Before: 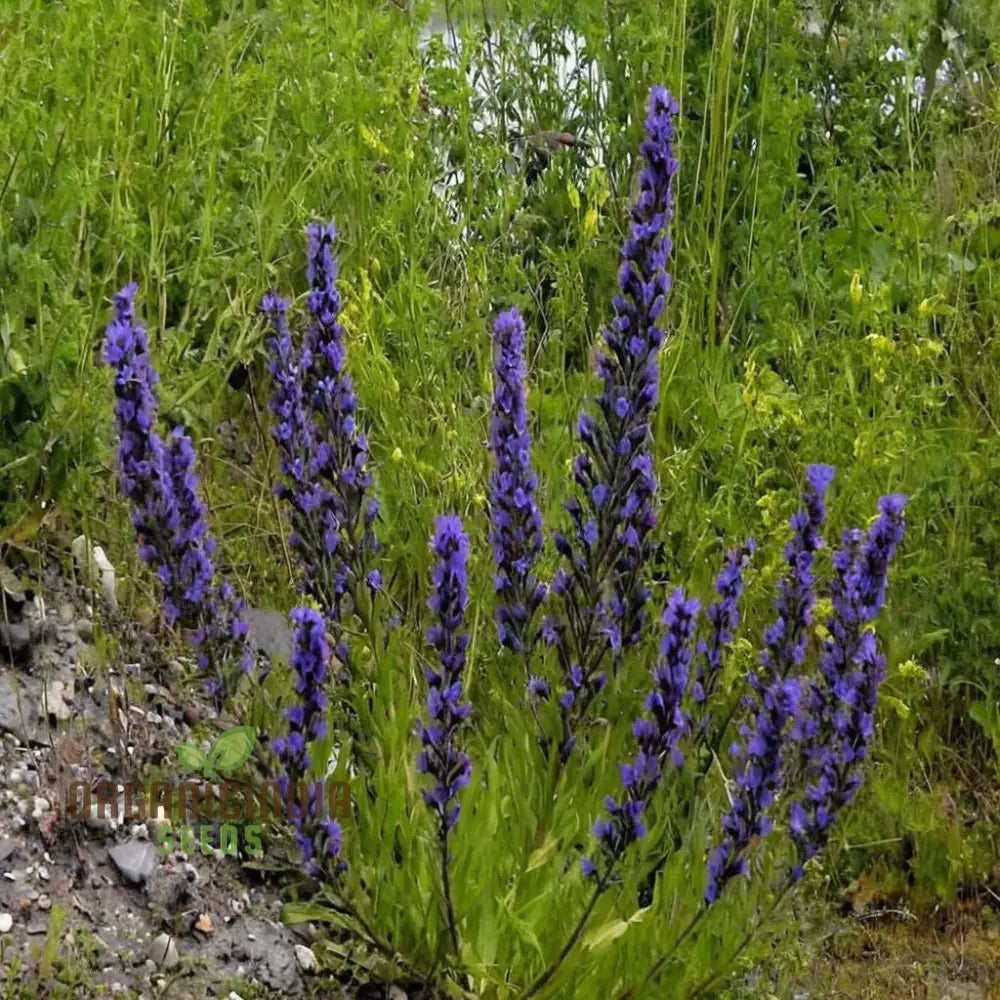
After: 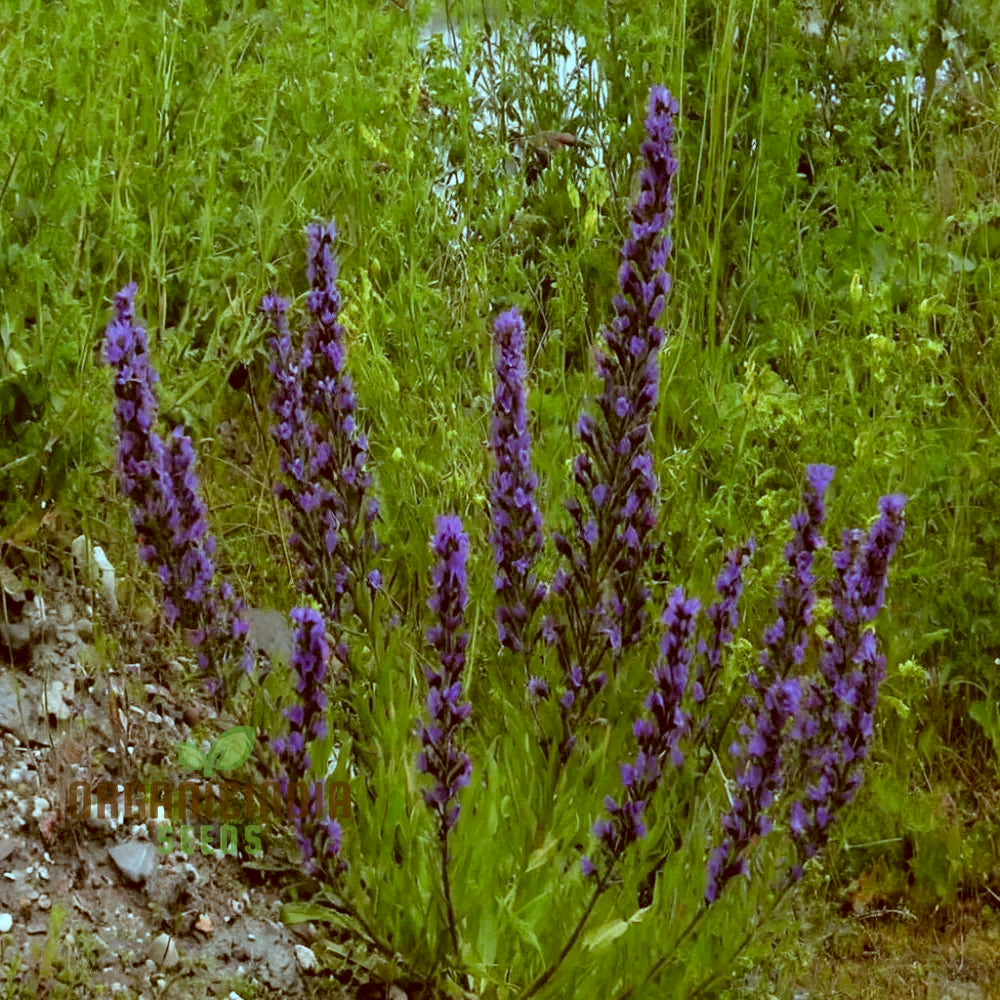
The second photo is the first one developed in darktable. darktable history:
color correction: highlights a* -14.84, highlights b* -16.51, shadows a* 10.2, shadows b* 29.52
levels: levels [0, 0.498, 1]
